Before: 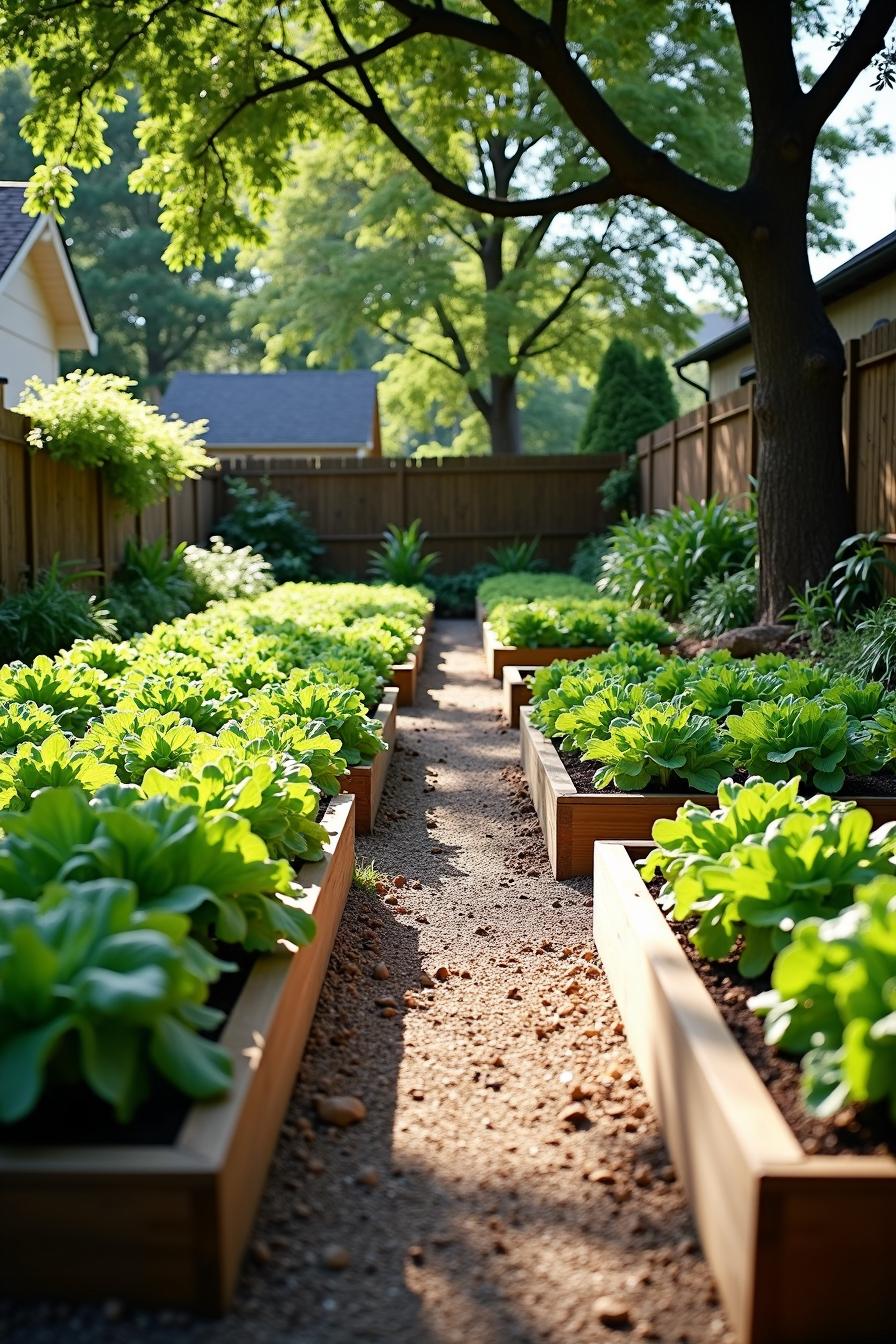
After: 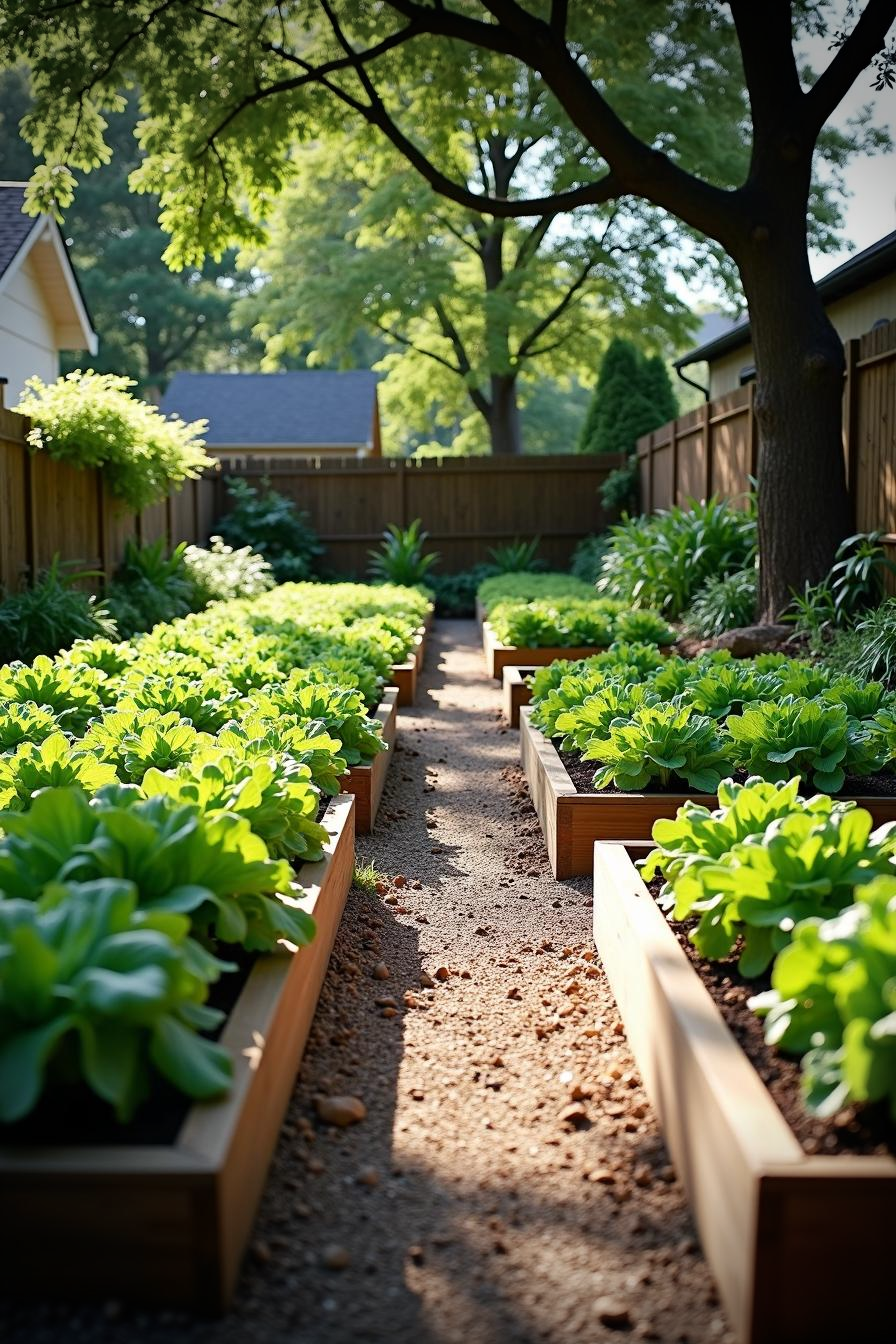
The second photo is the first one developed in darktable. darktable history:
vignetting: fall-off start 76.71%, fall-off radius 28.58%, brightness -0.577, saturation -0.246, width/height ratio 0.975
